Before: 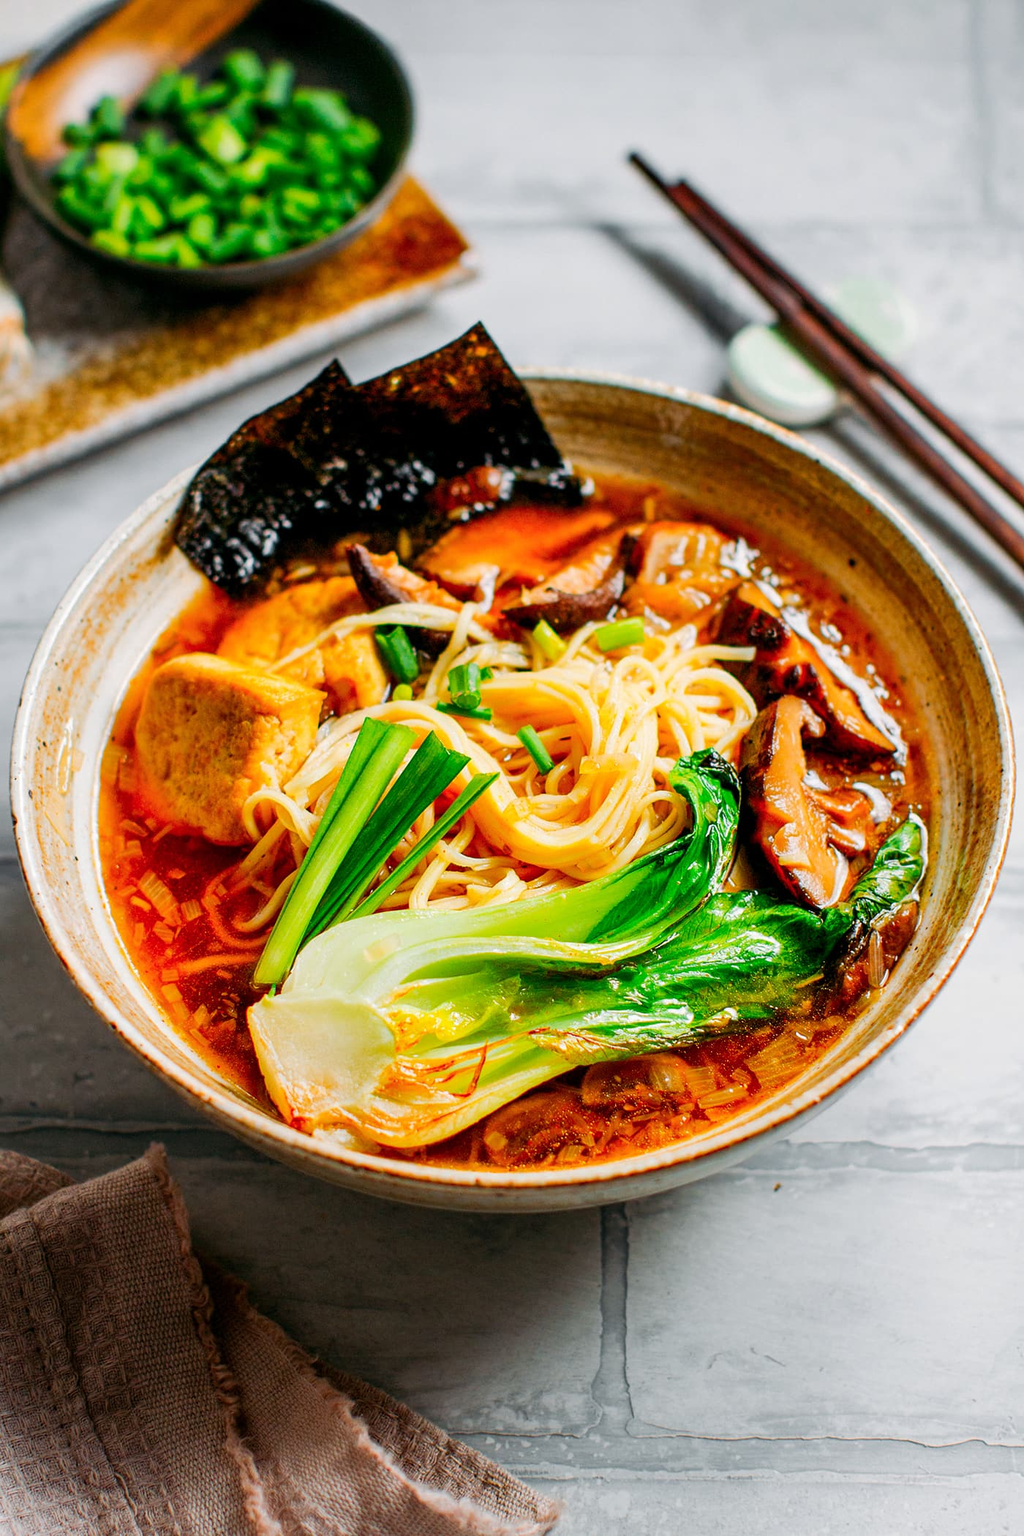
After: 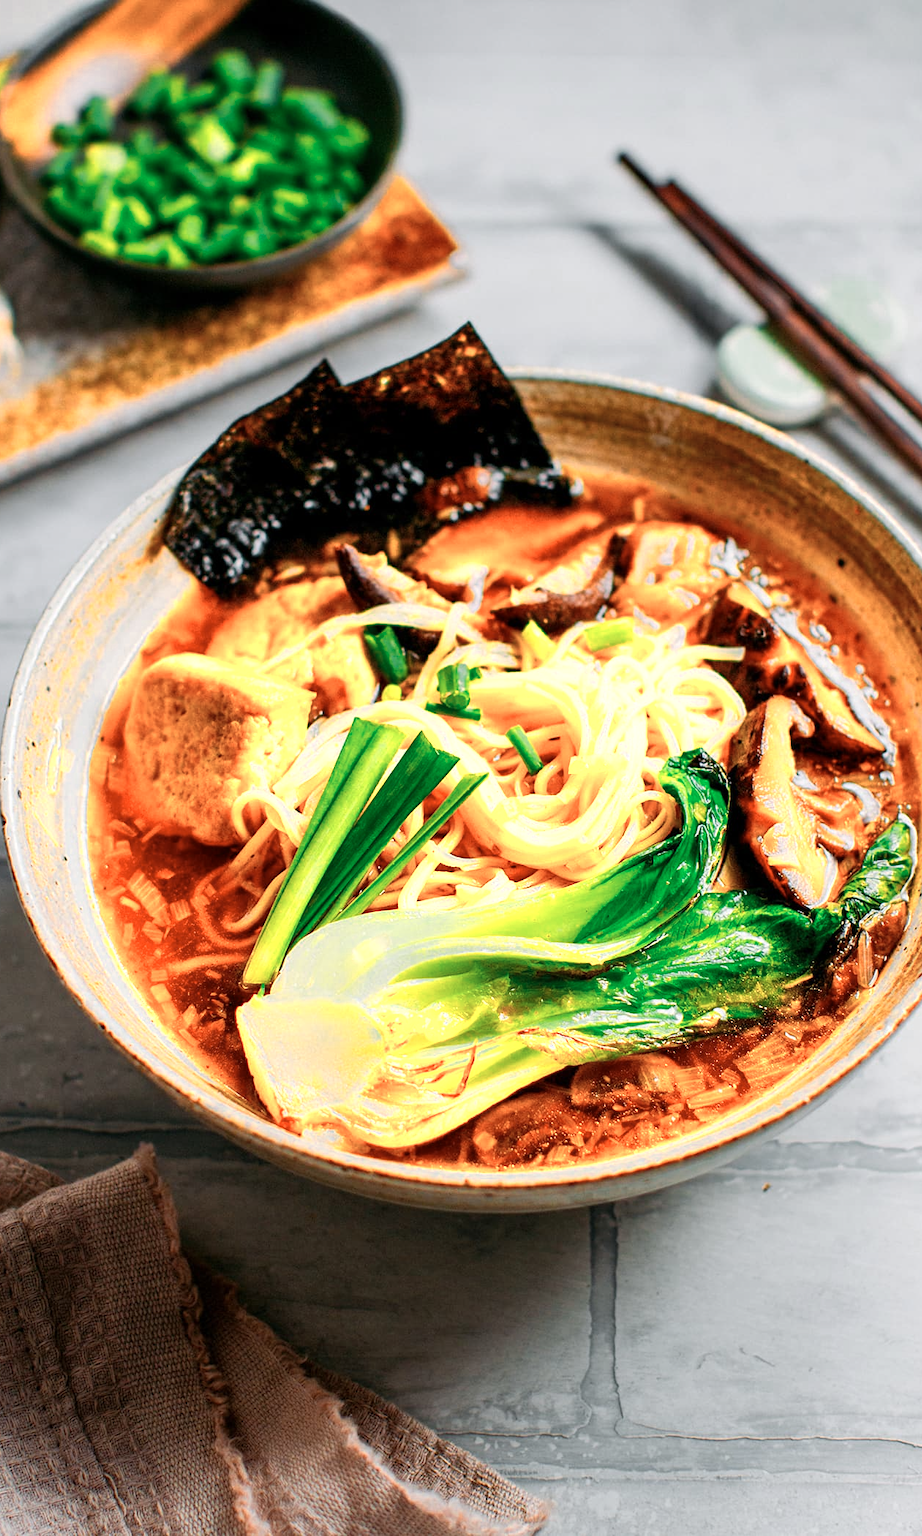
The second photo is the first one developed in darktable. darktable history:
color zones: curves: ch0 [(0.018, 0.548) (0.224, 0.64) (0.425, 0.447) (0.675, 0.575) (0.732, 0.579)]; ch1 [(0.066, 0.487) (0.25, 0.5) (0.404, 0.43) (0.75, 0.421) (0.956, 0.421)]; ch2 [(0.044, 0.561) (0.215, 0.465) (0.399, 0.544) (0.465, 0.548) (0.614, 0.447) (0.724, 0.43) (0.882, 0.623) (0.956, 0.632)]
crop and rotate: left 1.088%, right 8.807%
